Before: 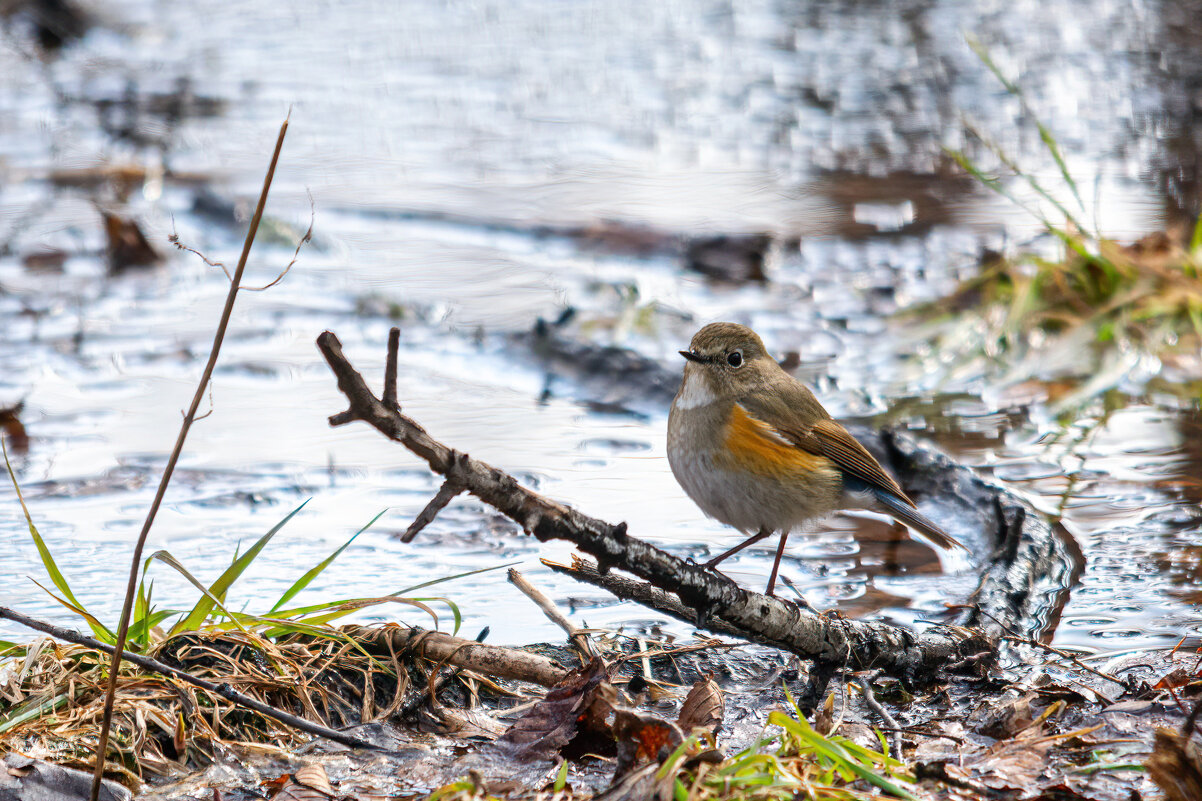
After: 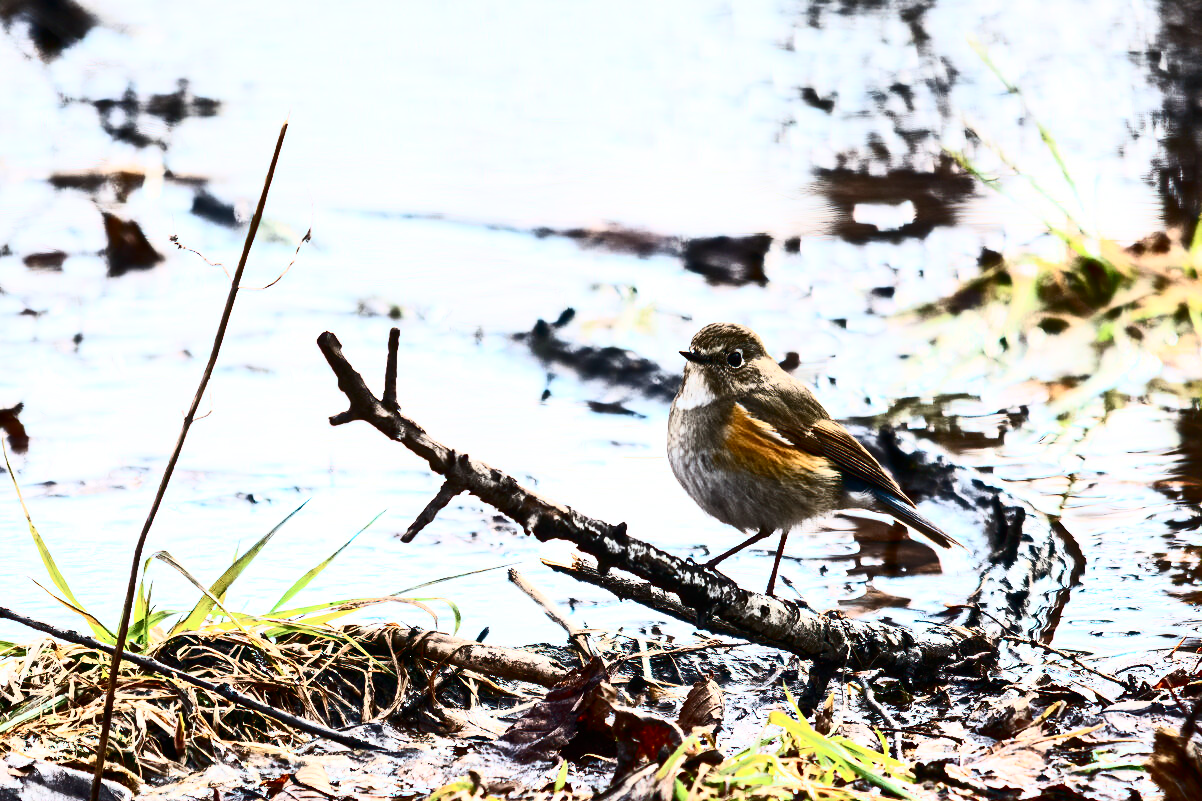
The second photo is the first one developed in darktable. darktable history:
contrast brightness saturation: contrast 0.922, brightness 0.202
tone equalizer: on, module defaults
exposure: compensate exposure bias true, compensate highlight preservation false
